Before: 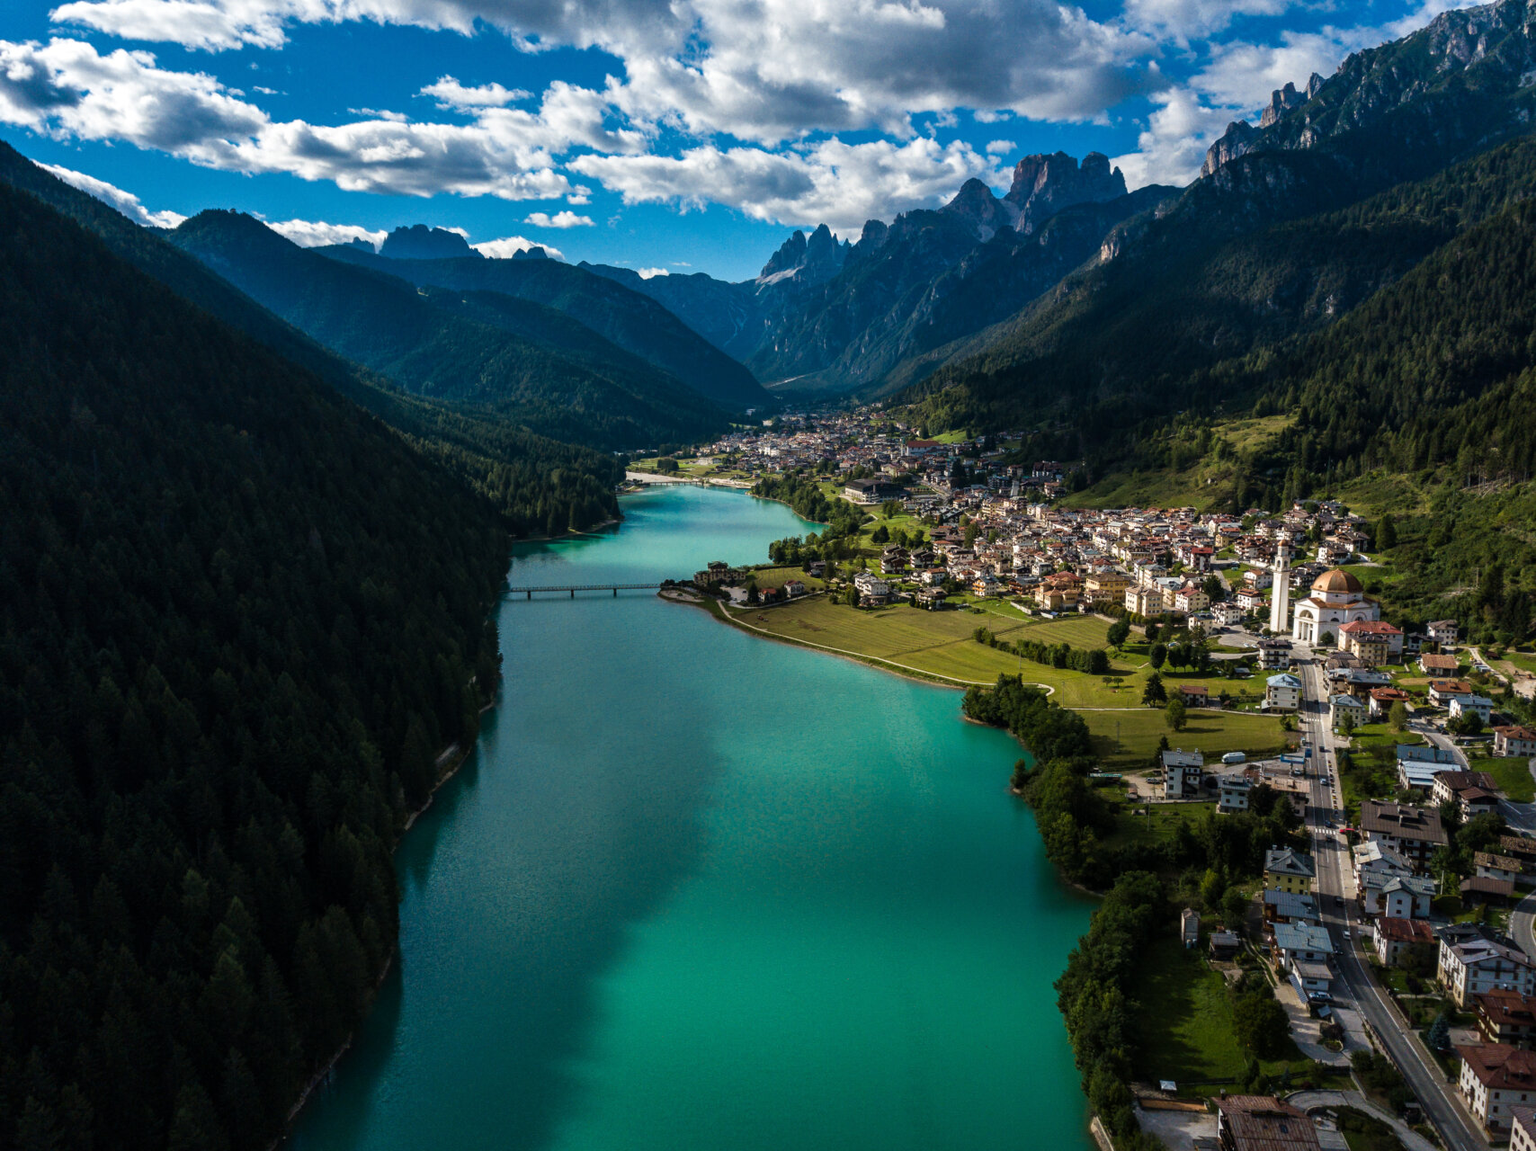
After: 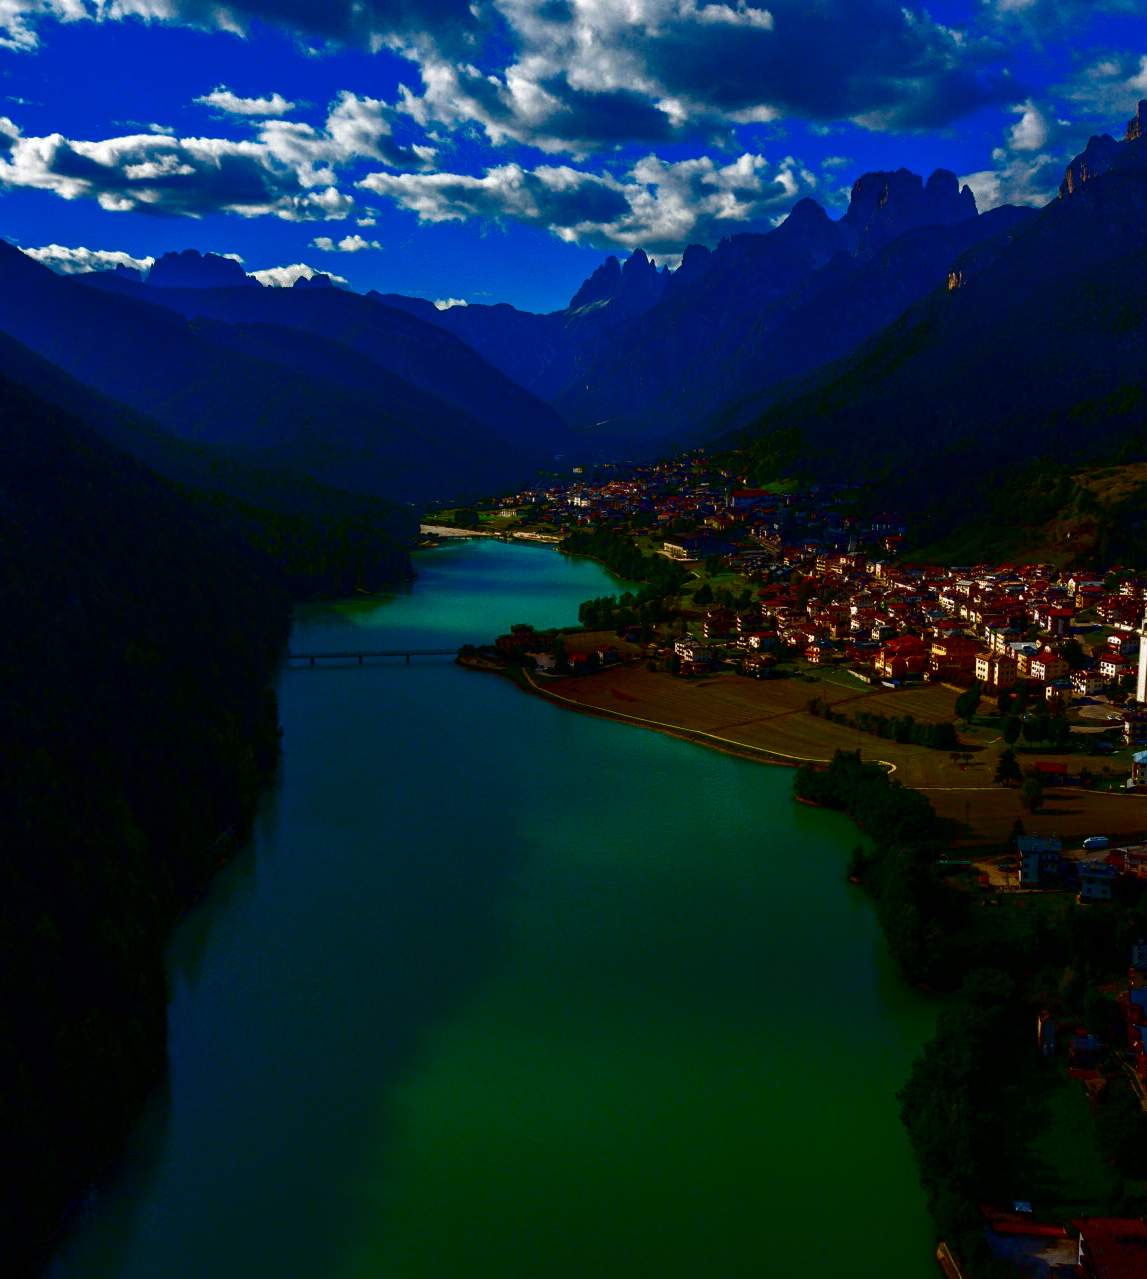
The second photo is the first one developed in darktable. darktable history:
crop and rotate: left 16.209%, right 16.627%
color correction: highlights b* 0.035, saturation 1.07
contrast brightness saturation: brightness -0.986, saturation 0.993
color zones: curves: ch1 [(0, 0.34) (0.143, 0.164) (0.286, 0.152) (0.429, 0.176) (0.571, 0.173) (0.714, 0.188) (0.857, 0.199) (1, 0.34)], mix -135.88%
